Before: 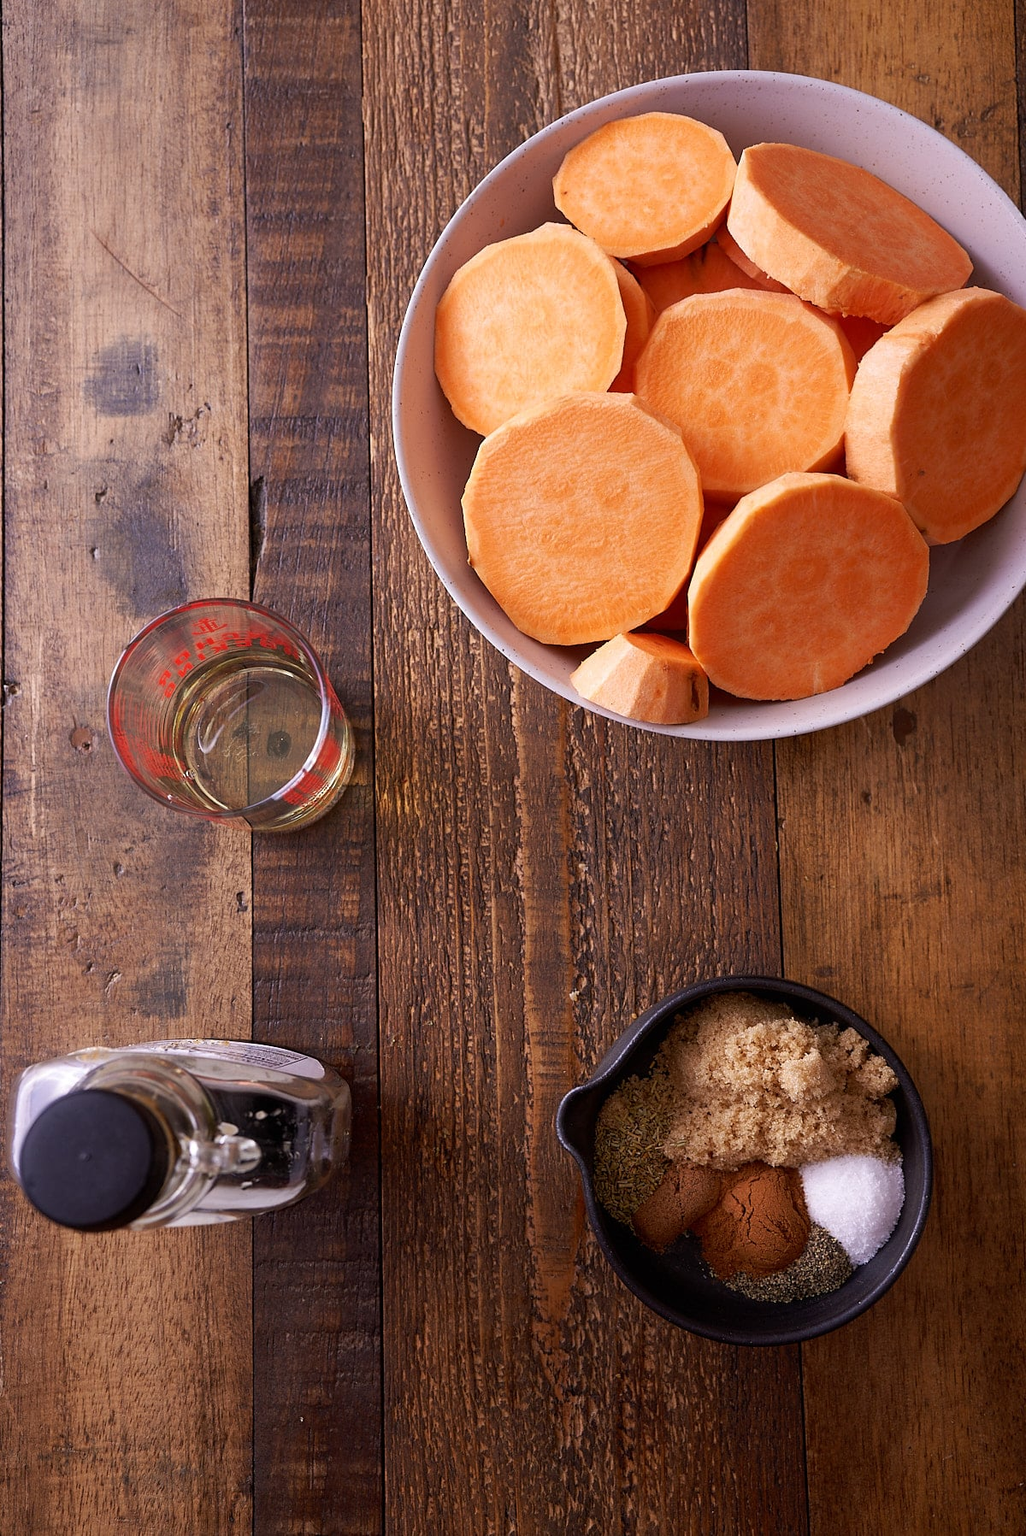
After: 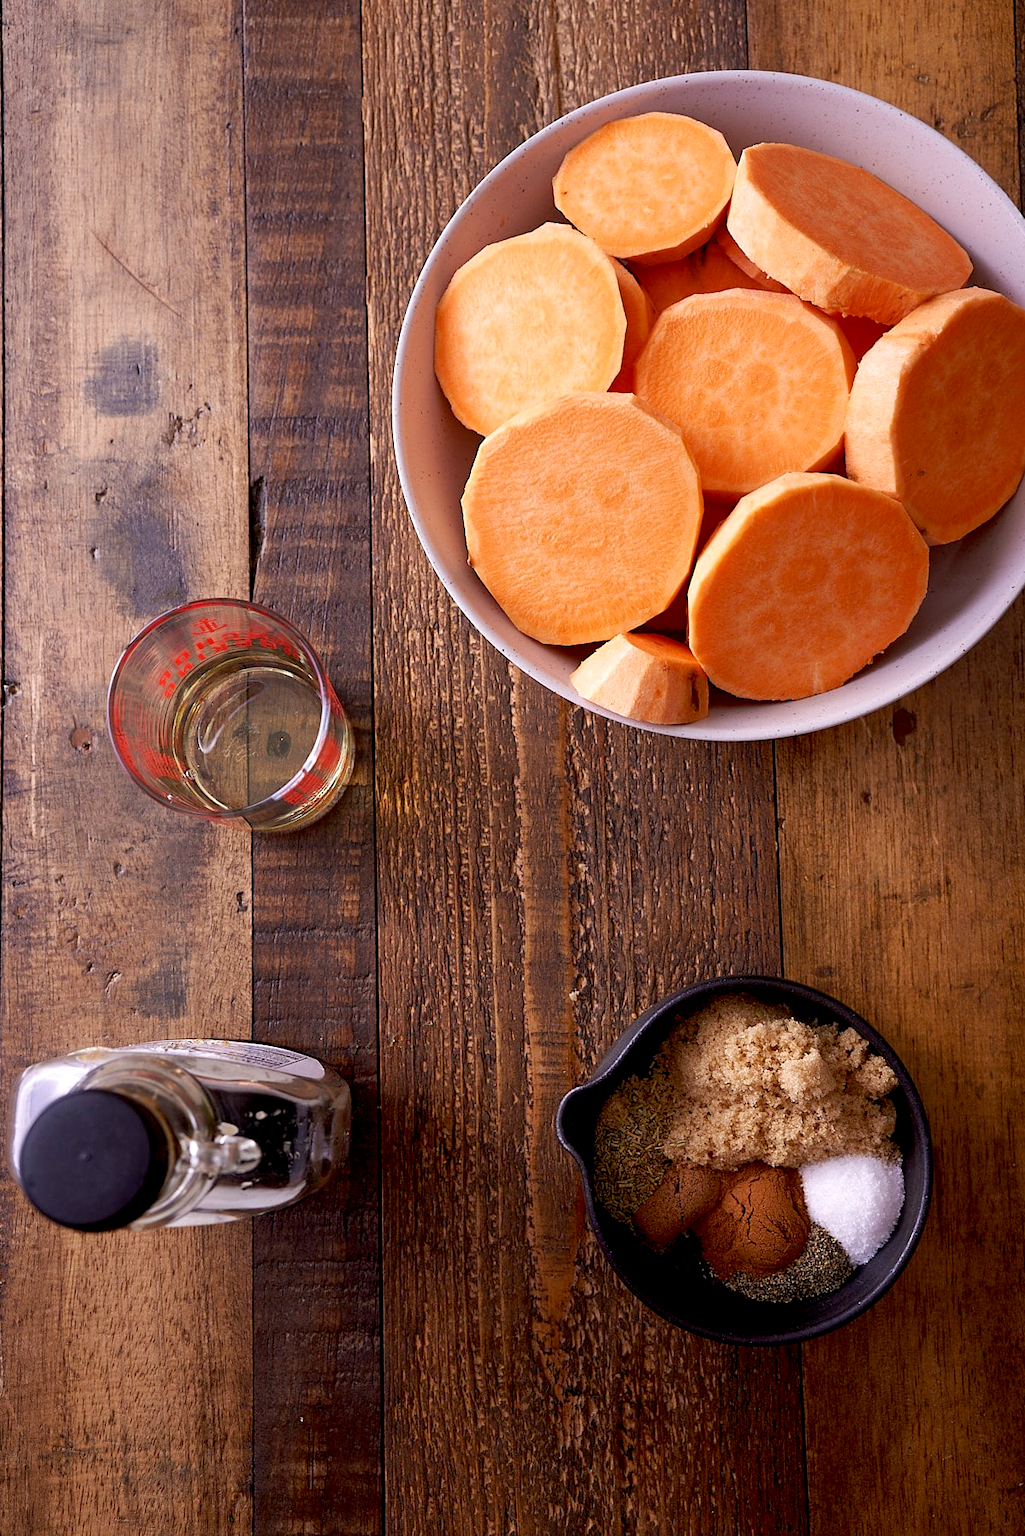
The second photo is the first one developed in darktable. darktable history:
exposure: black level correction 0.007, exposure 0.156 EV, compensate highlight preservation false
